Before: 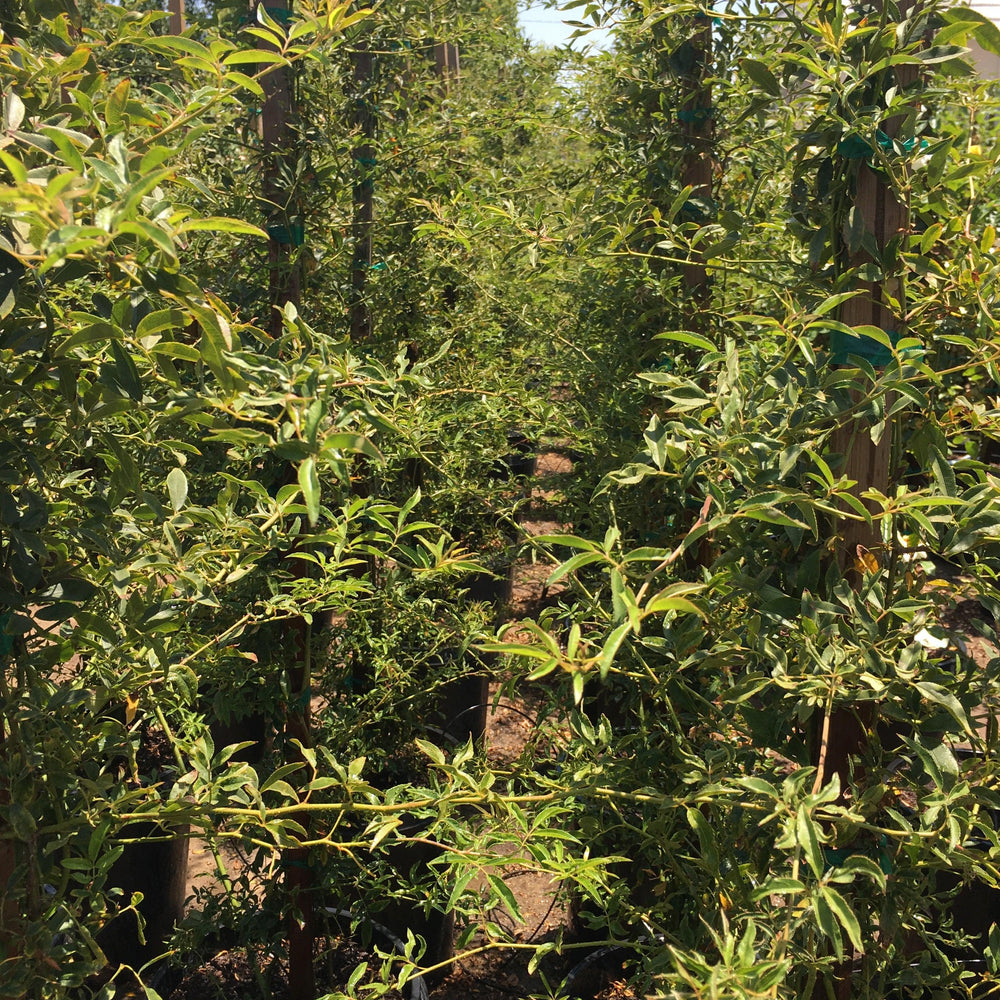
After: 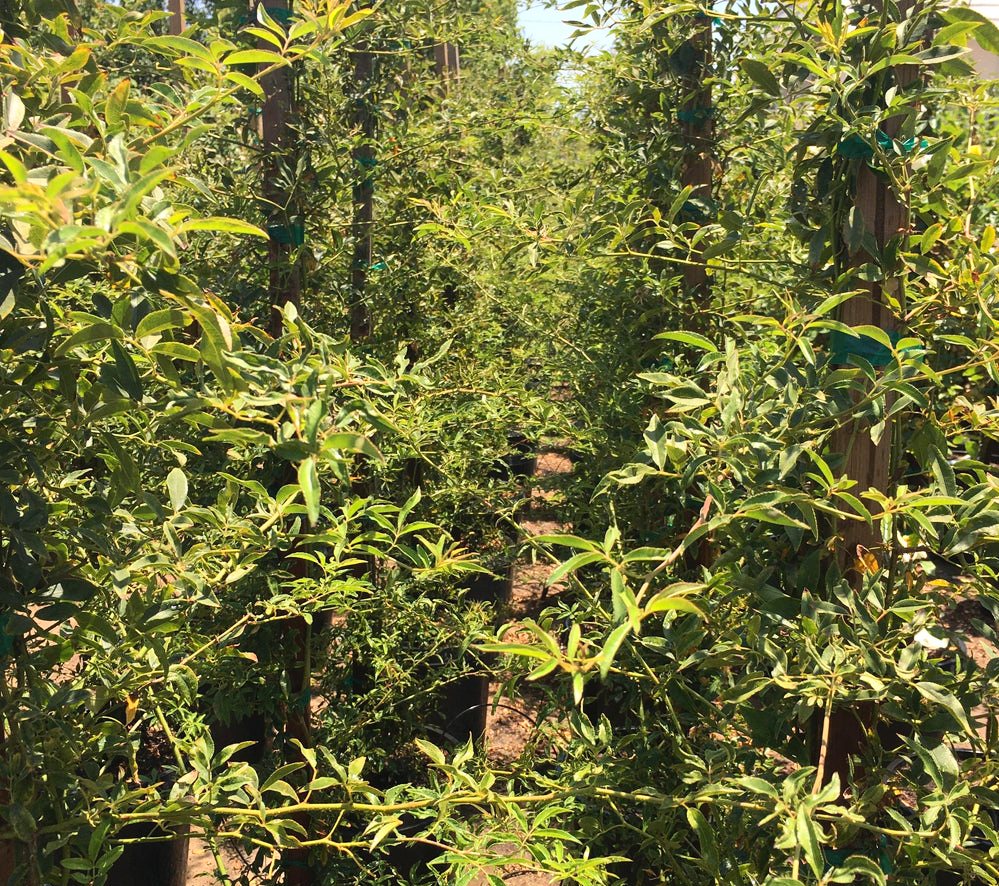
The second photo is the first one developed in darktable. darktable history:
crop and rotate: top 0%, bottom 11.352%
contrast brightness saturation: contrast 0.195, brightness 0.141, saturation 0.141
